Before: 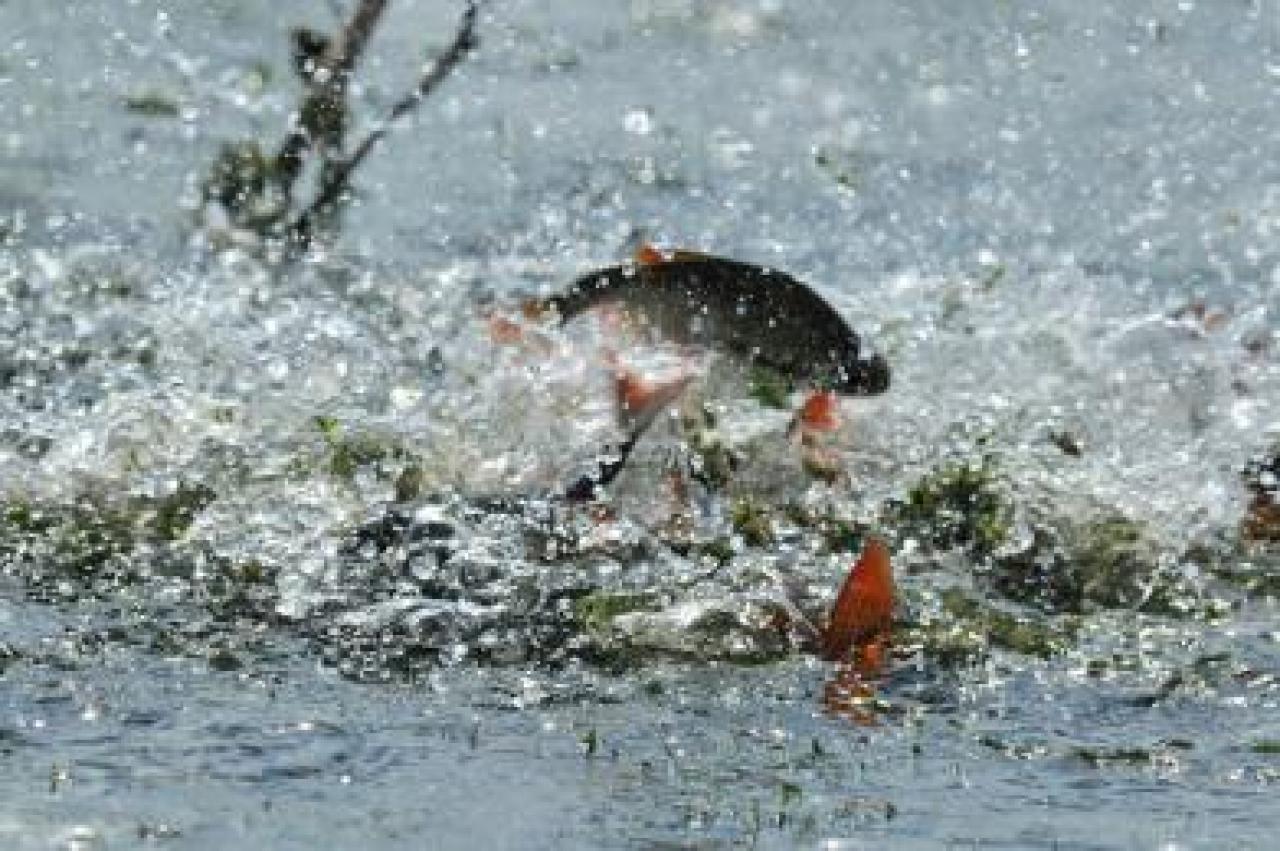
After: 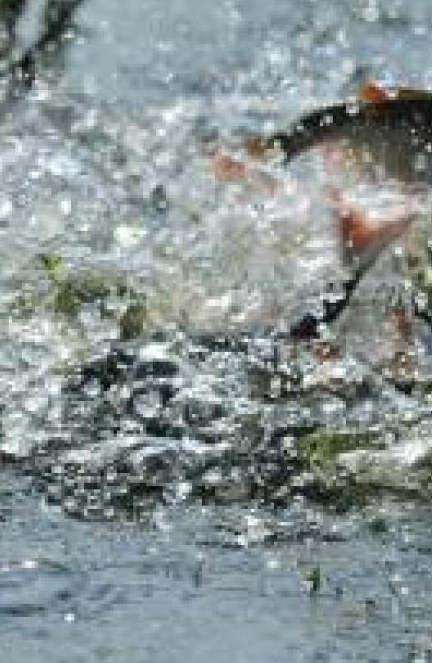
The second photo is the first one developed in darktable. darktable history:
crop and rotate: left 21.573%, top 19.053%, right 44.609%, bottom 2.974%
